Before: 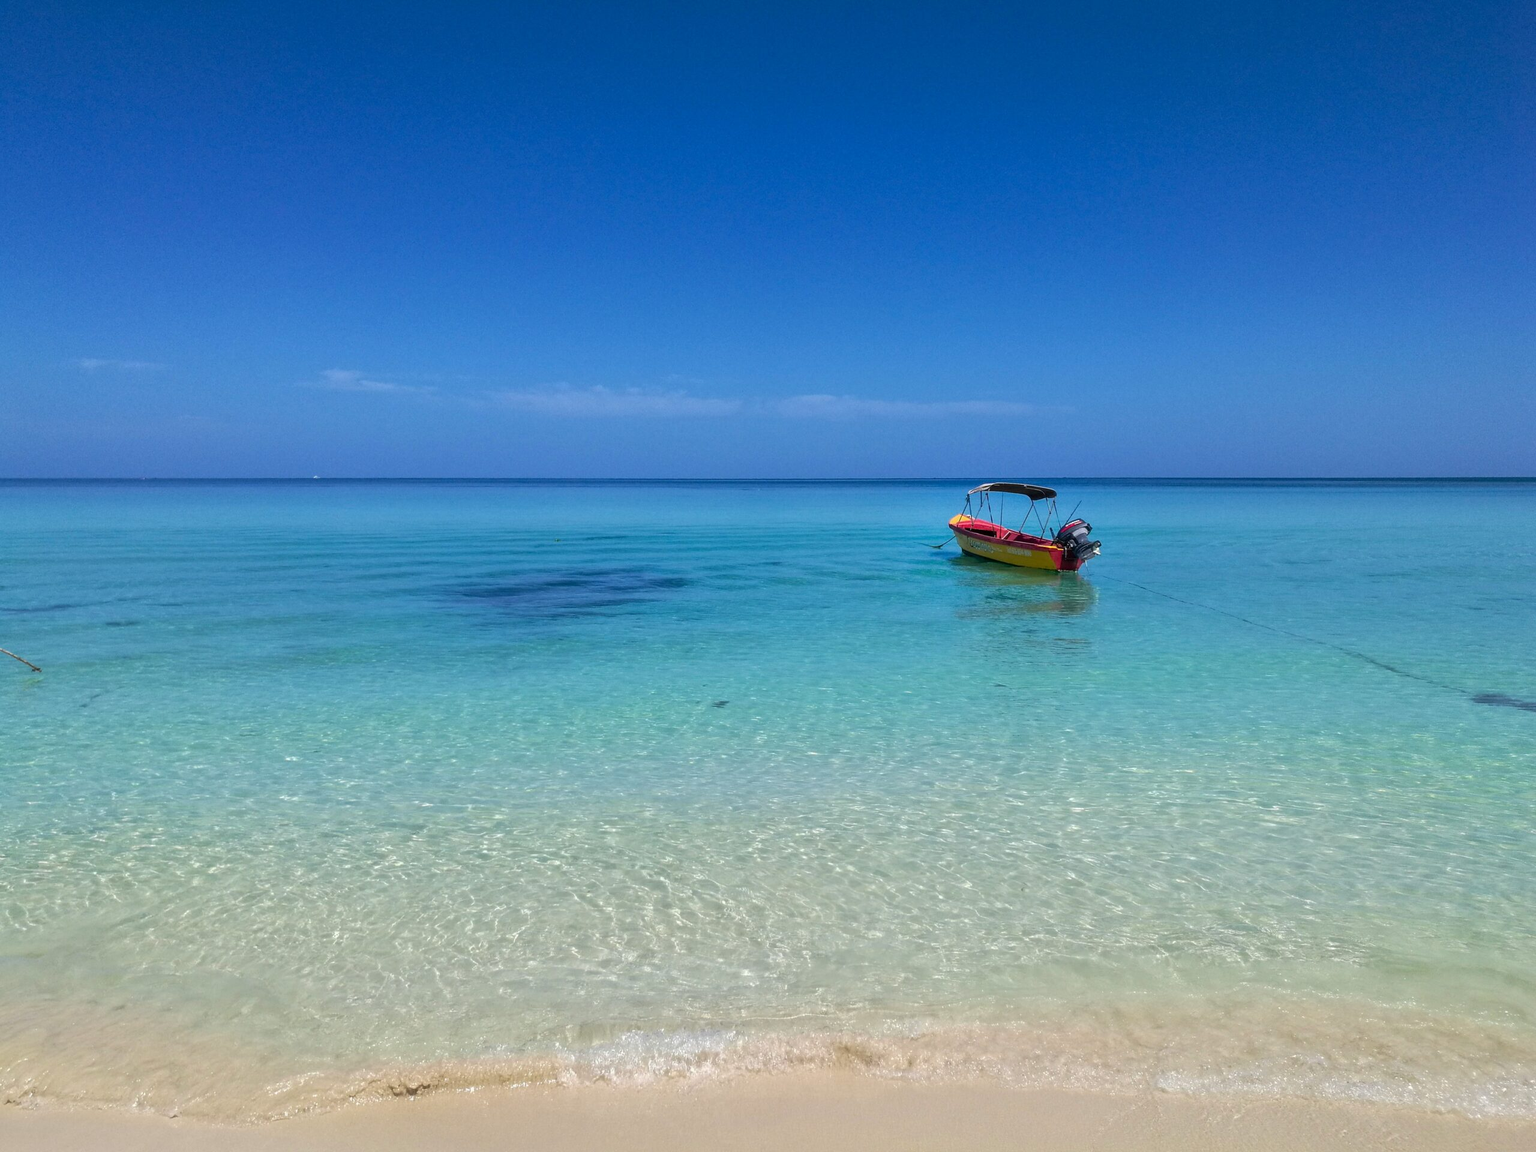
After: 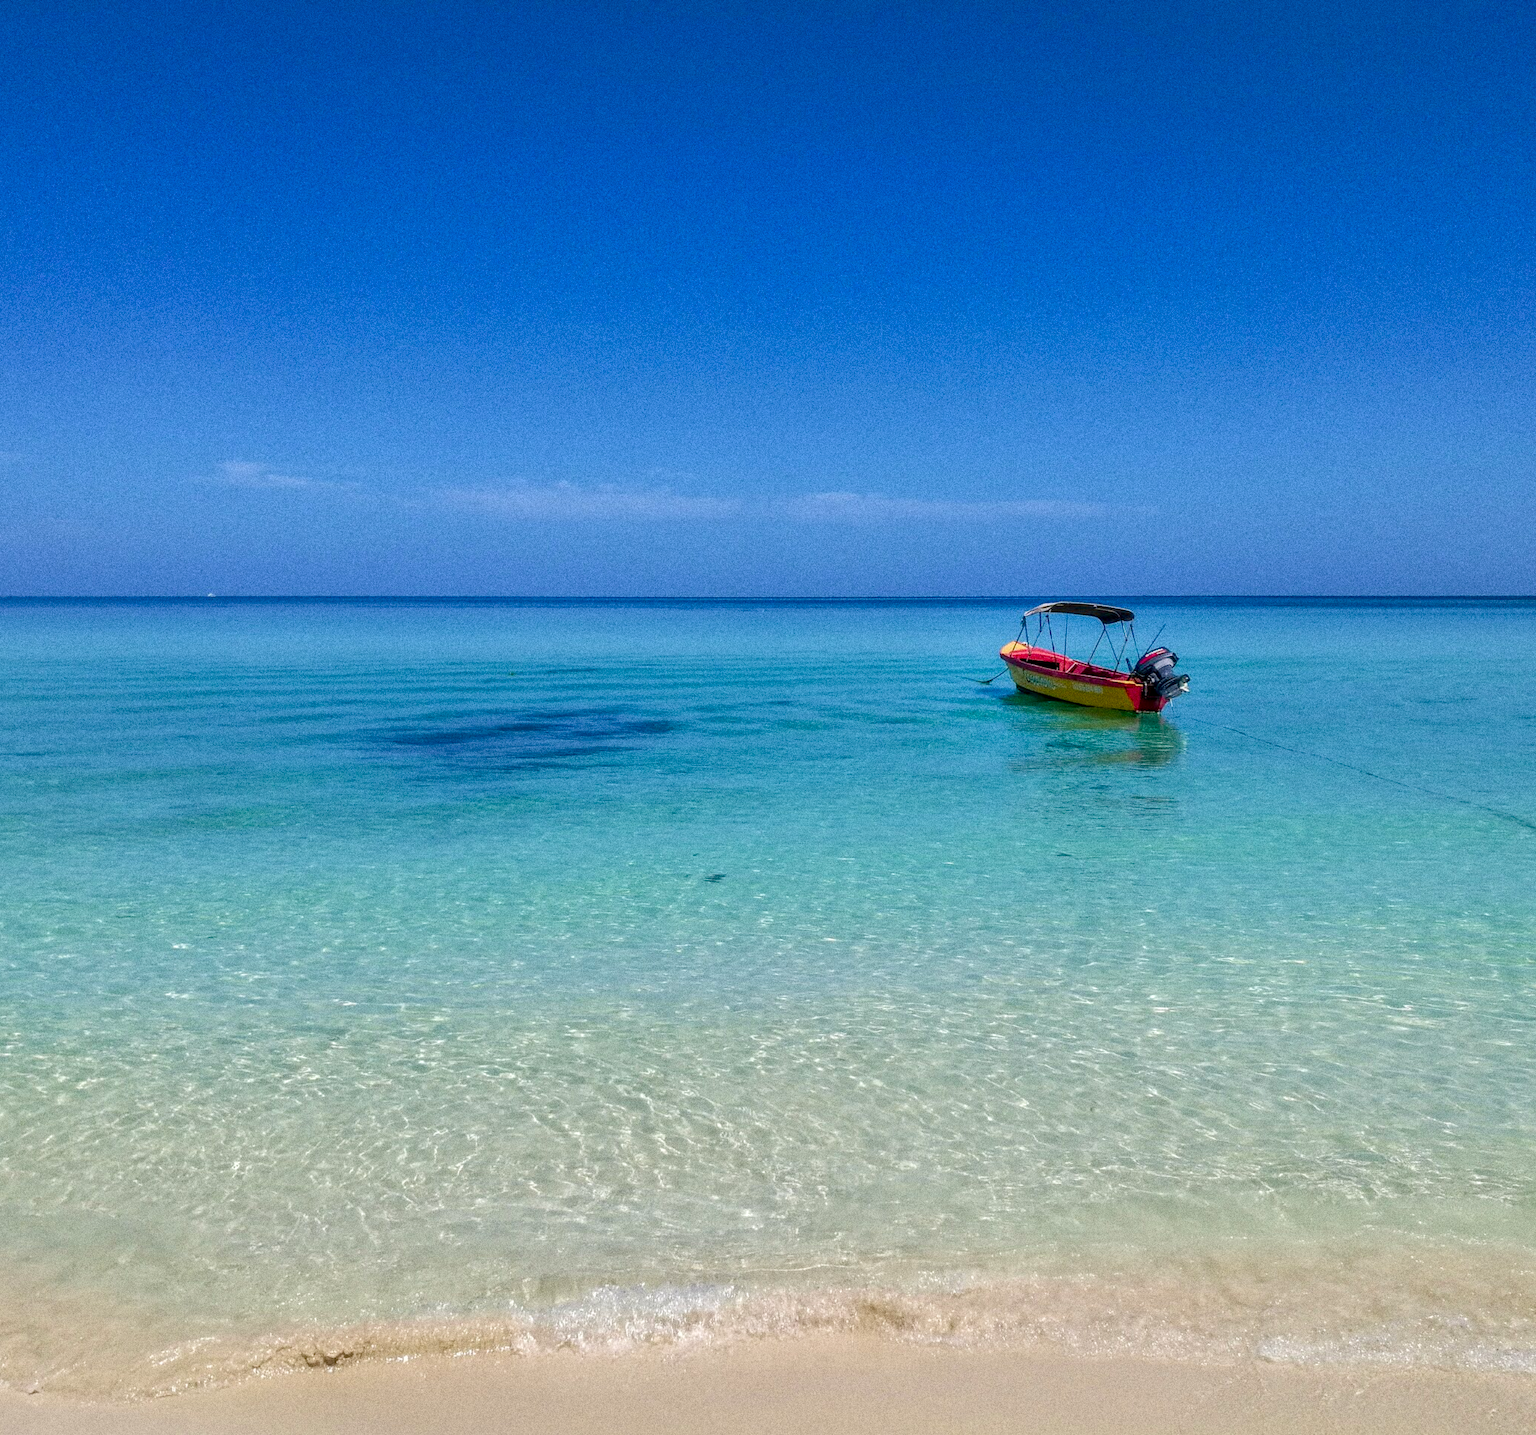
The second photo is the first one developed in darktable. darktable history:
velvia: on, module defaults
local contrast: detail 130%
crop and rotate: left 9.597%, right 10.195%
exposure: black level correction 0.001, exposure 0.14 EV, compensate highlight preservation false
grain: coarseness 0.09 ISO, strength 40%
color balance rgb: shadows lift › chroma 1%, shadows lift › hue 113°, highlights gain › chroma 0.2%, highlights gain › hue 333°, perceptual saturation grading › global saturation 20%, perceptual saturation grading › highlights -50%, perceptual saturation grading › shadows 25%, contrast -10%
